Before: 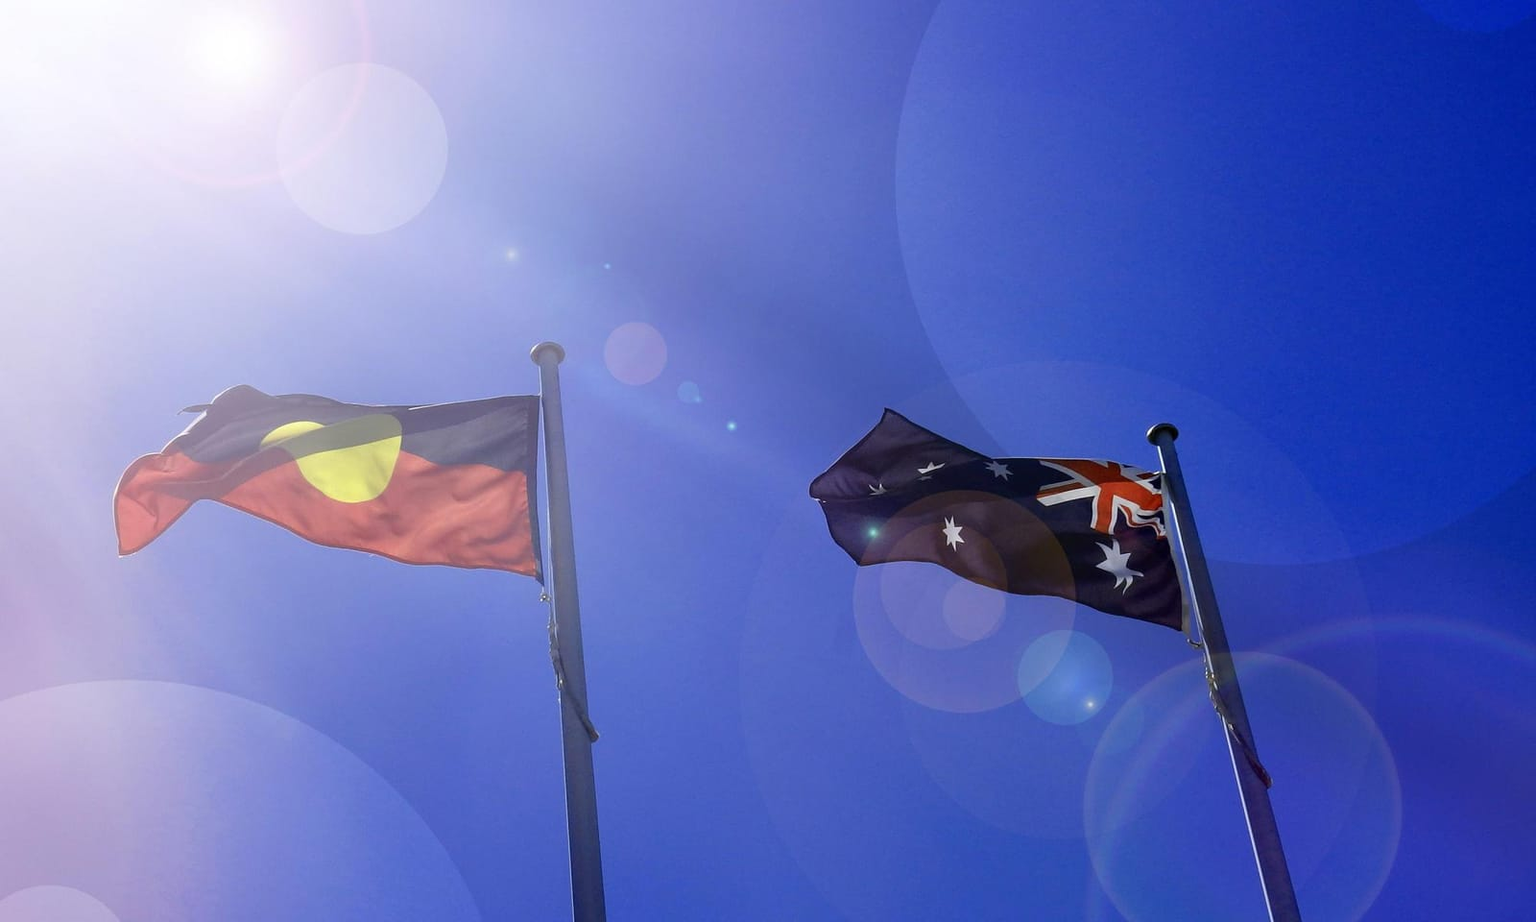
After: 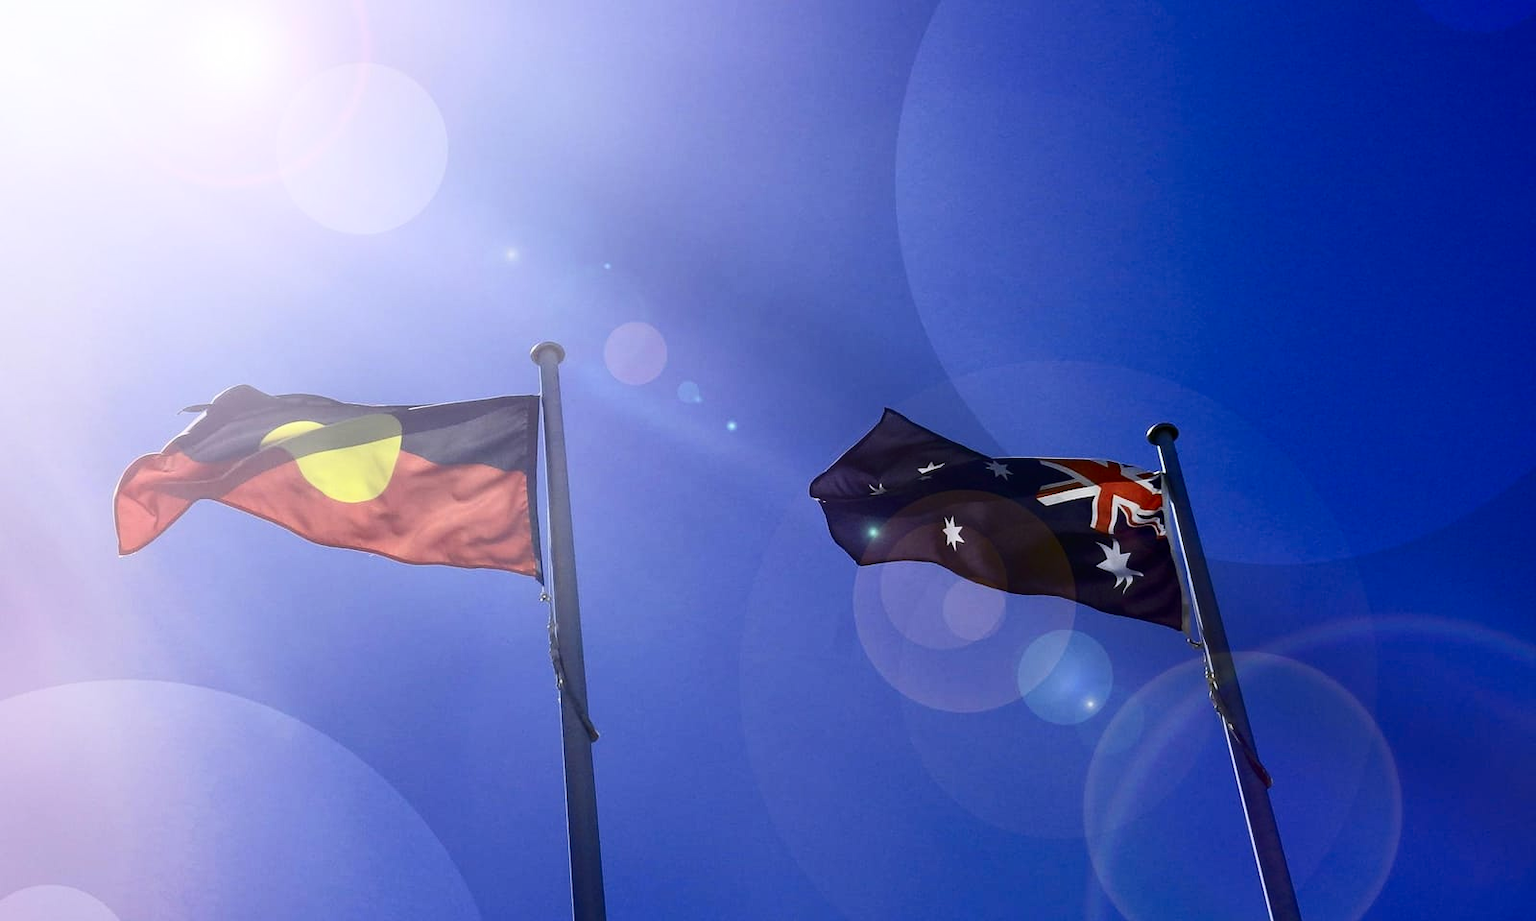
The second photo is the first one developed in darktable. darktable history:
contrast brightness saturation: contrast 0.22
color balance: contrast fulcrum 17.78%
